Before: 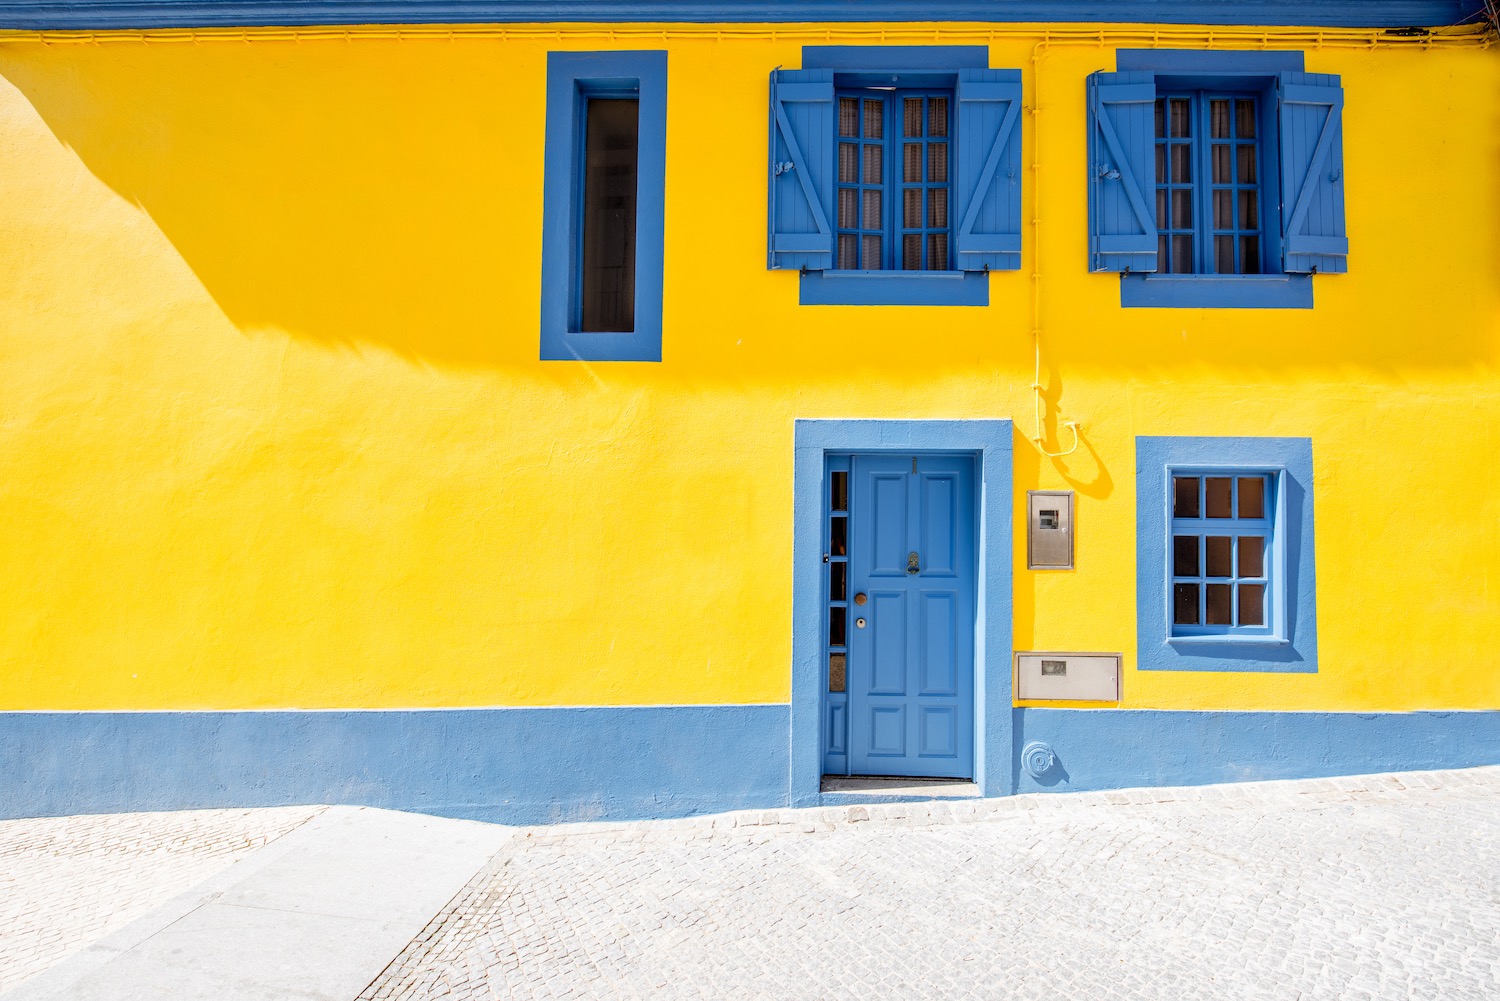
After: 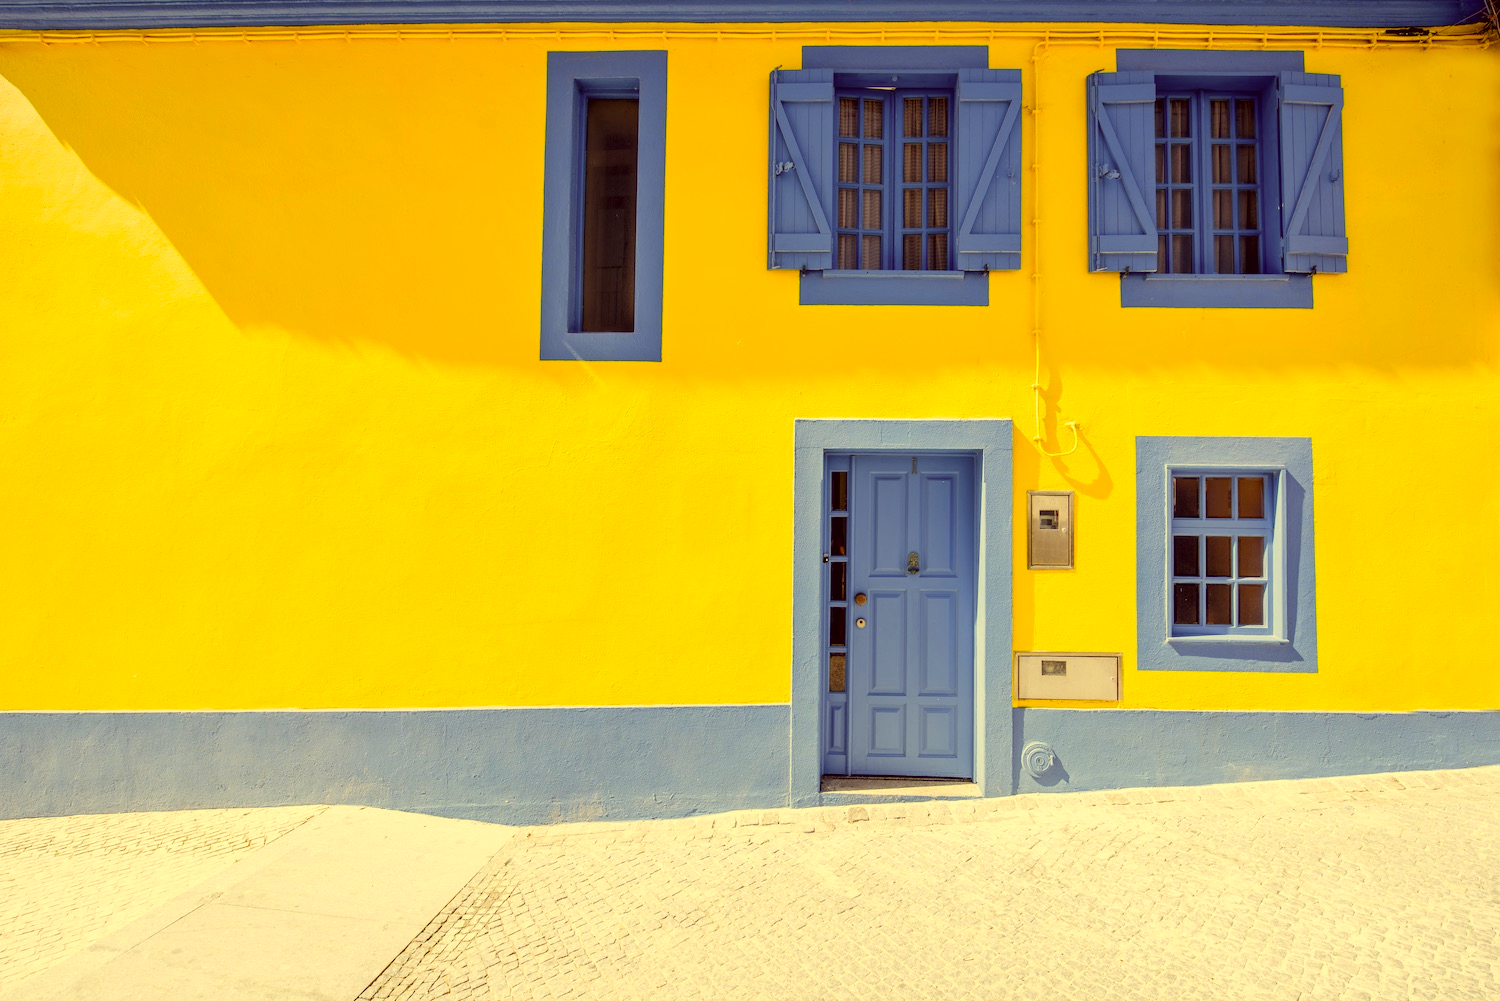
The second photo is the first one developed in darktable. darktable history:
color correction: highlights a* -0.363, highlights b* 39.79, shadows a* 9.84, shadows b* -0.214
